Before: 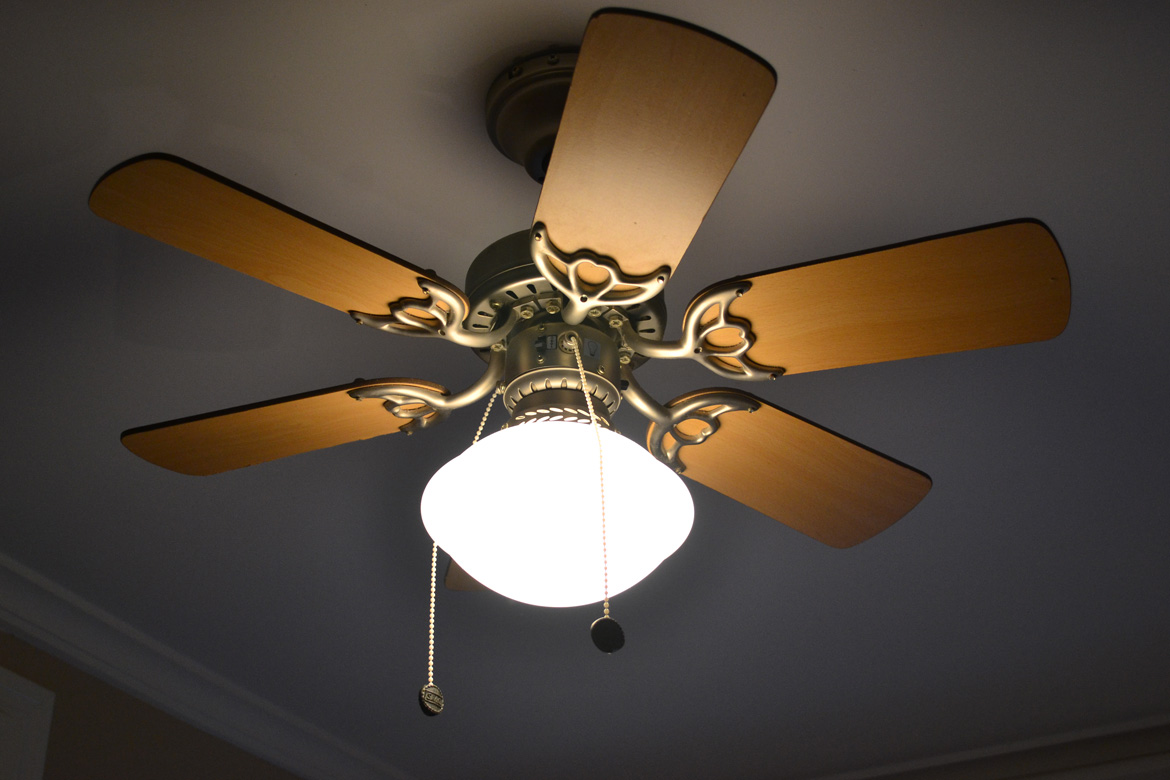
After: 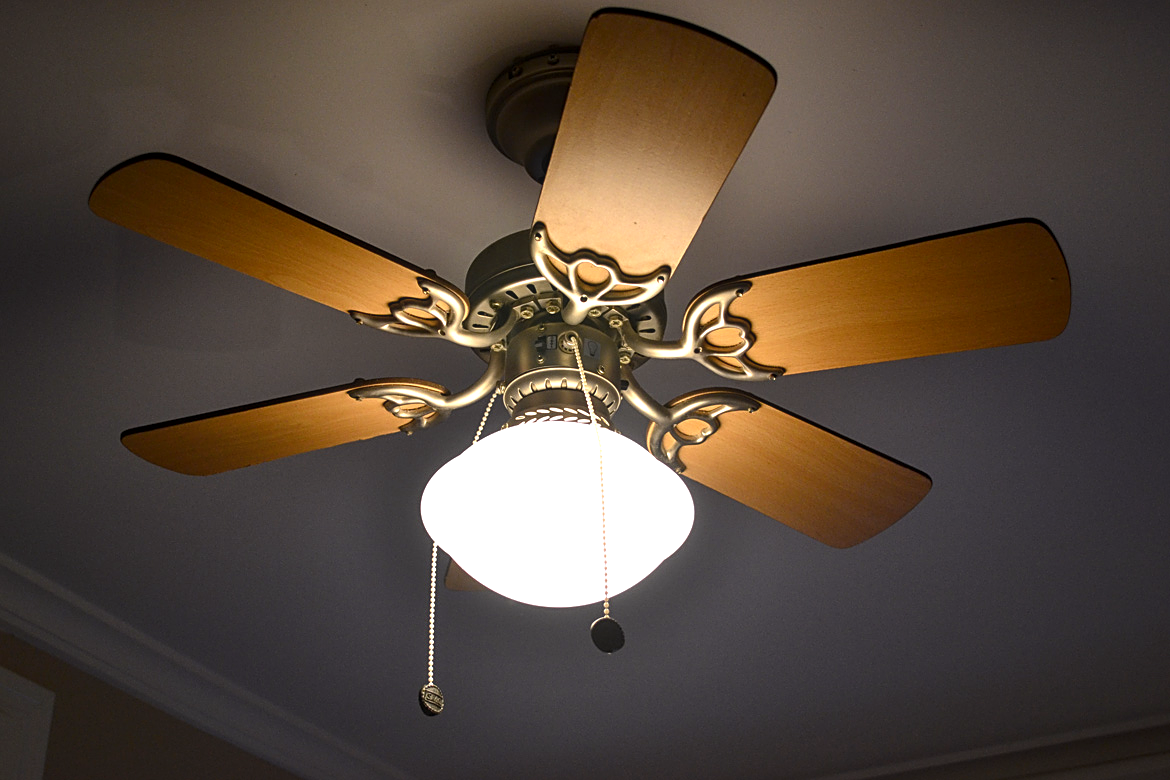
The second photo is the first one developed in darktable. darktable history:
local contrast: on, module defaults
color balance rgb: shadows lift › chroma 1%, shadows lift › hue 28.8°, power › hue 60°, highlights gain › chroma 1%, highlights gain › hue 60°, global offset › luminance 0.25%, perceptual saturation grading › highlights -20%, perceptual saturation grading › shadows 20%, perceptual brilliance grading › highlights 10%, perceptual brilliance grading › shadows -5%, global vibrance 19.67%
sharpen: on, module defaults
